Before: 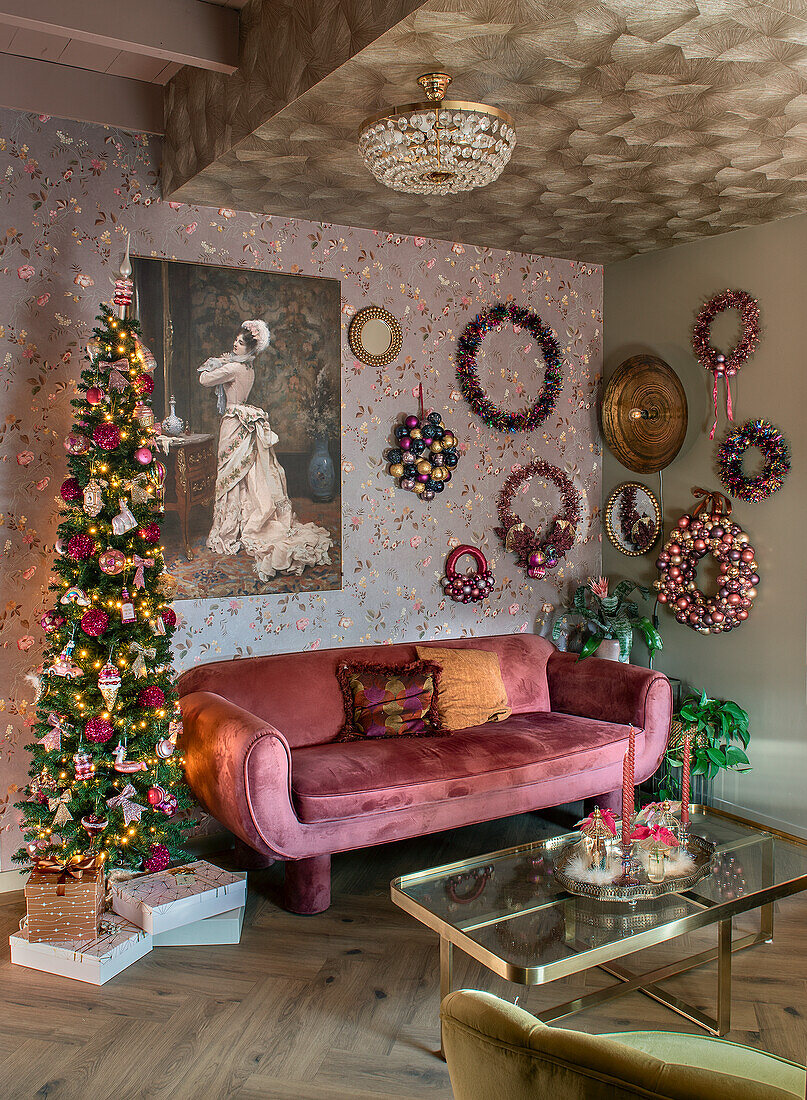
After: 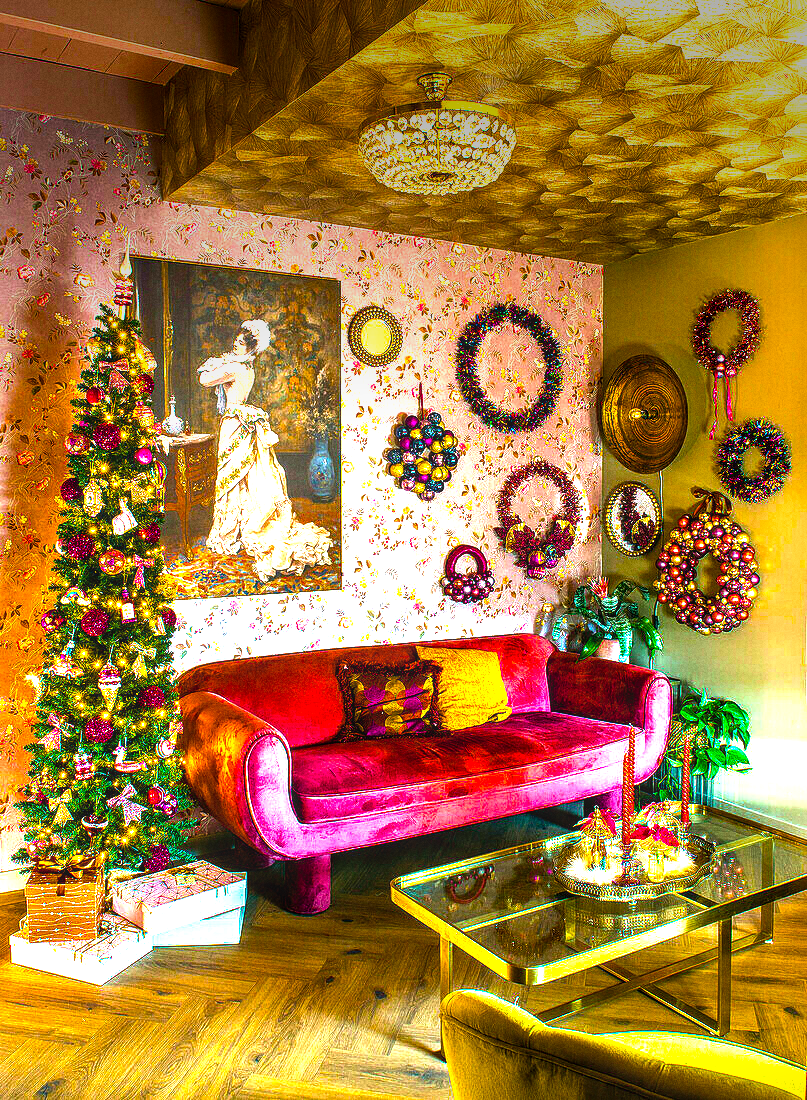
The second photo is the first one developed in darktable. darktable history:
grain: coarseness 0.09 ISO
vignetting: fall-off start 97.52%, fall-off radius 100%, brightness -0.574, saturation 0, center (-0.027, 0.404), width/height ratio 1.368, unbound false
color zones: curves: ch0 [(0.25, 0.5) (0.463, 0.627) (0.484, 0.637) (0.75, 0.5)]
velvia: on, module defaults
color balance rgb: linear chroma grading › global chroma 20%, perceptual saturation grading › global saturation 65%, perceptual saturation grading › highlights 60%, perceptual saturation grading › mid-tones 50%, perceptual saturation grading › shadows 50%, perceptual brilliance grading › global brilliance 30%, perceptual brilliance grading › highlights 50%, perceptual brilliance grading › mid-tones 50%, perceptual brilliance grading › shadows -22%, global vibrance 20%
local contrast: on, module defaults
color balance: output saturation 110%
